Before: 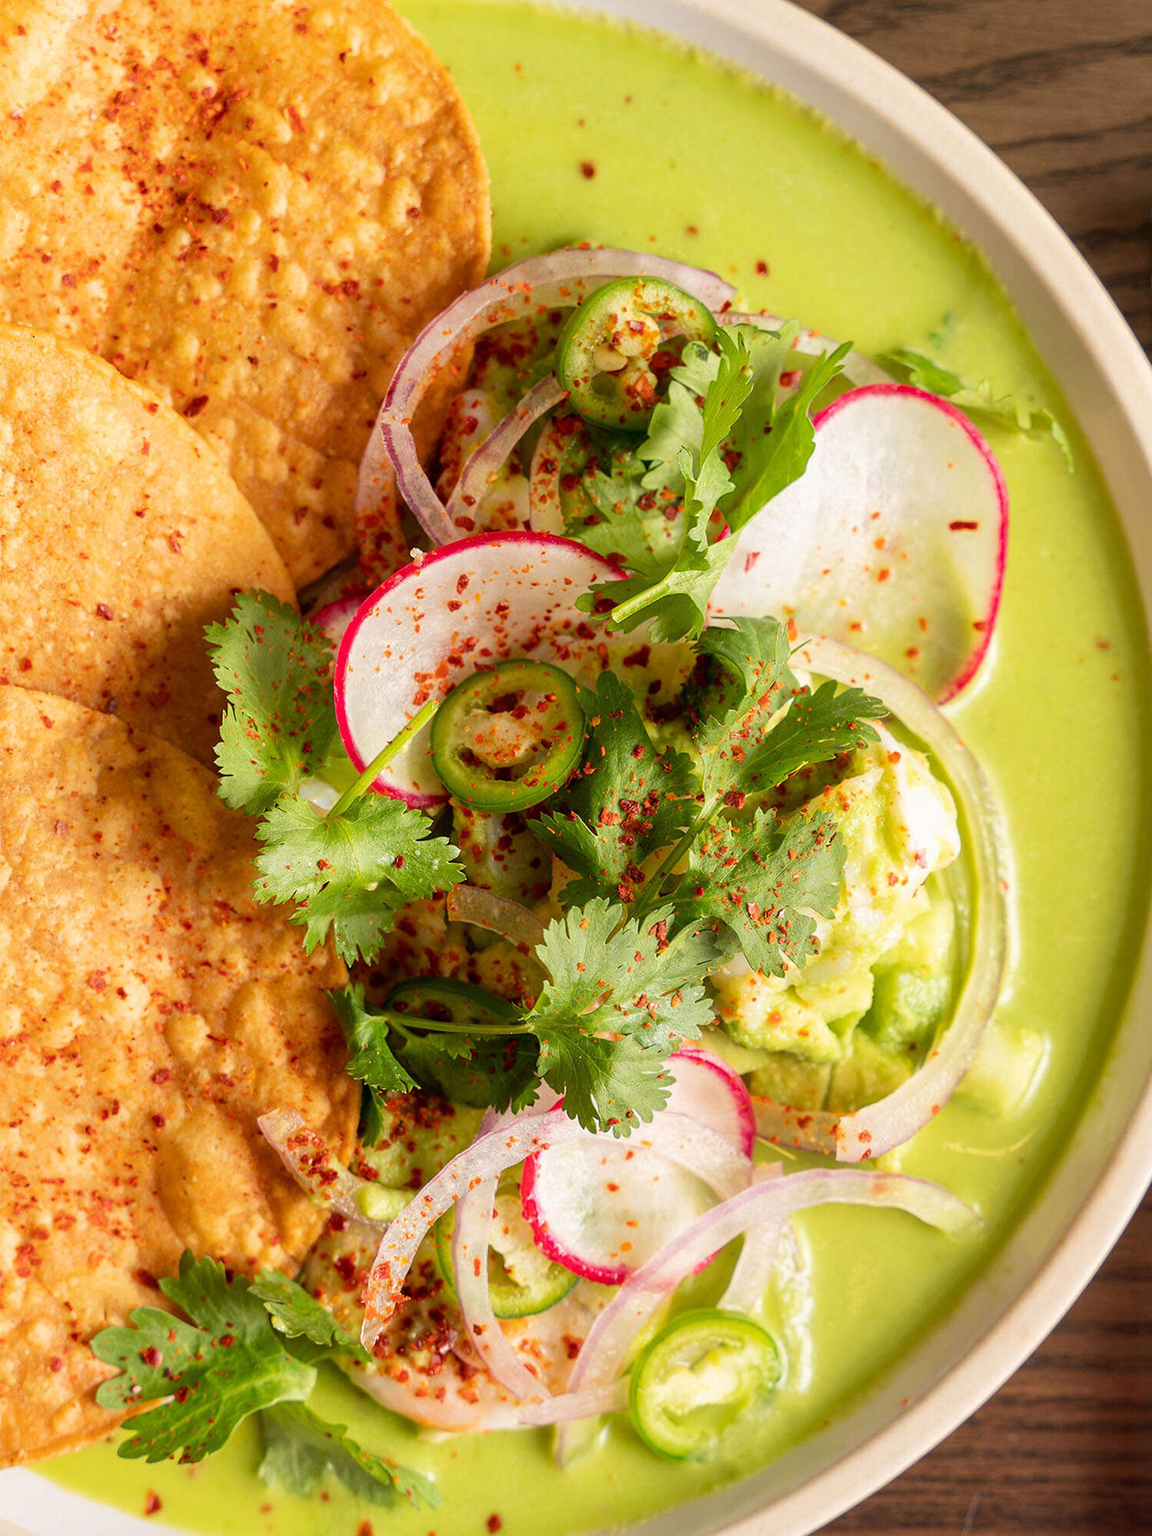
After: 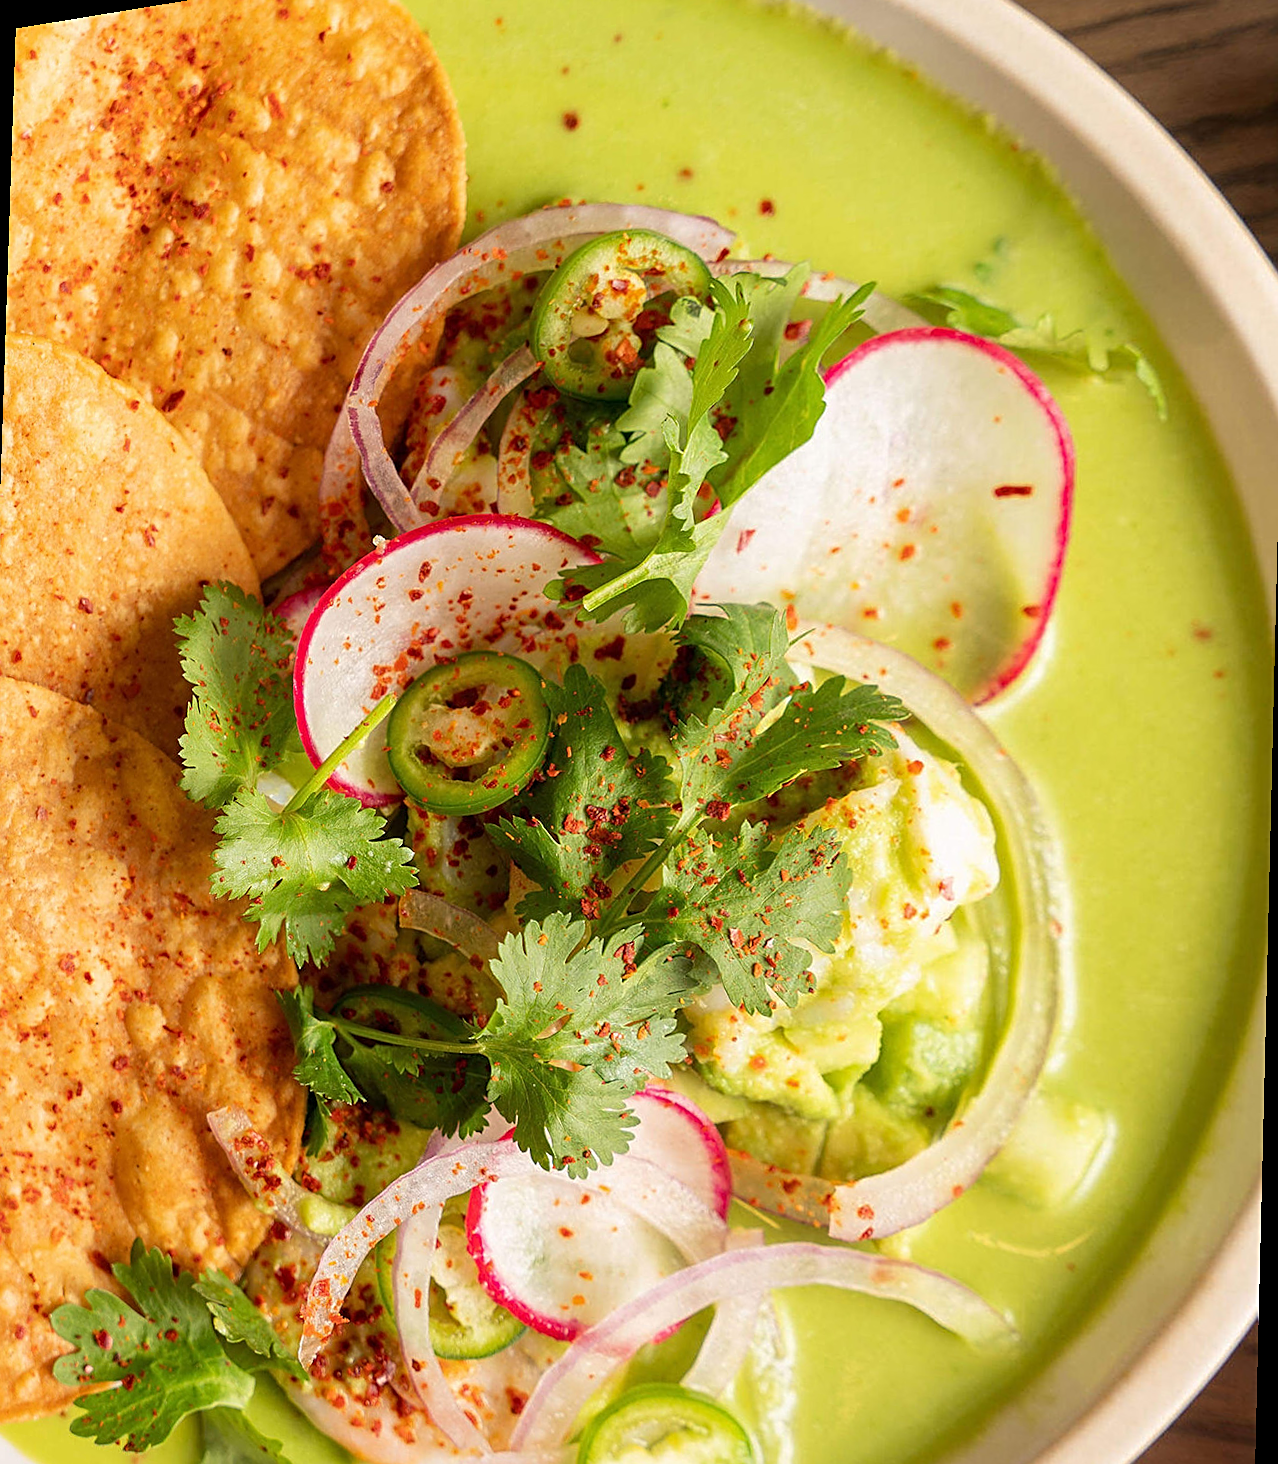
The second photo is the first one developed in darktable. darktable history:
rotate and perspective: rotation 1.69°, lens shift (vertical) -0.023, lens shift (horizontal) -0.291, crop left 0.025, crop right 0.988, crop top 0.092, crop bottom 0.842
sharpen: on, module defaults
